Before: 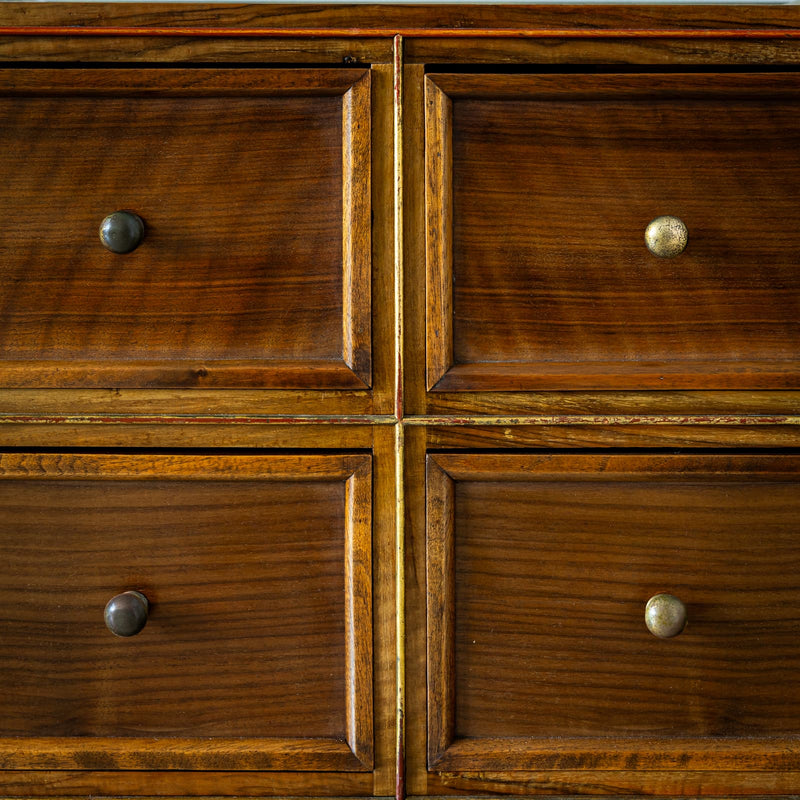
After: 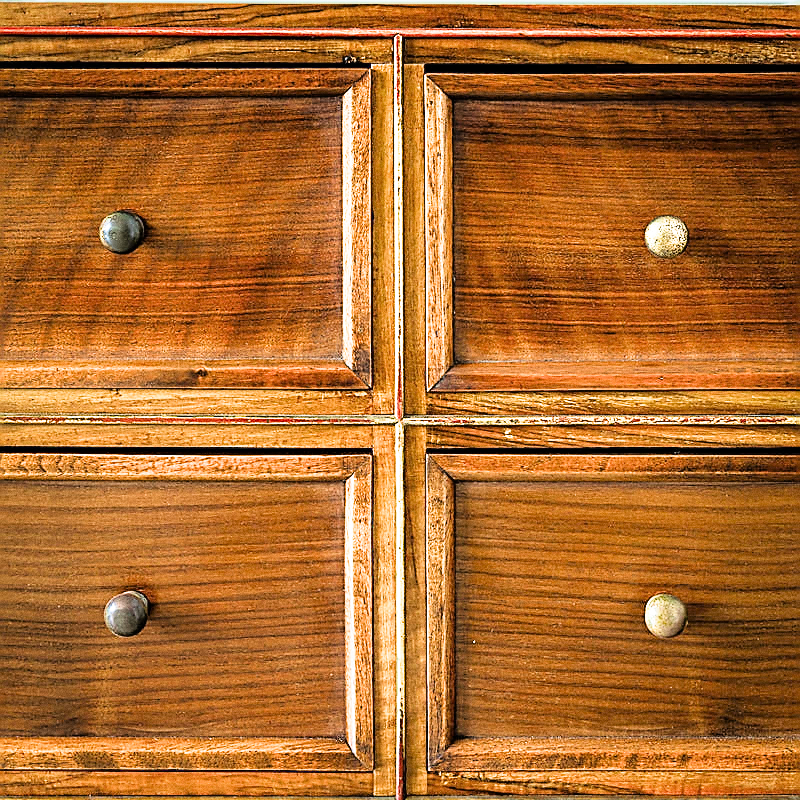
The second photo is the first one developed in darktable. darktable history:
exposure: black level correction 0, exposure 2.088 EV, compensate exposure bias true, compensate highlight preservation false
filmic rgb: black relative exposure -7.75 EV, white relative exposure 4.4 EV, threshold 3 EV, hardness 3.76, latitude 50%, contrast 1.1, color science v5 (2021), contrast in shadows safe, contrast in highlights safe, enable highlight reconstruction true
sharpen: radius 1.4, amount 1.25, threshold 0.7
grain: coarseness 0.09 ISO
